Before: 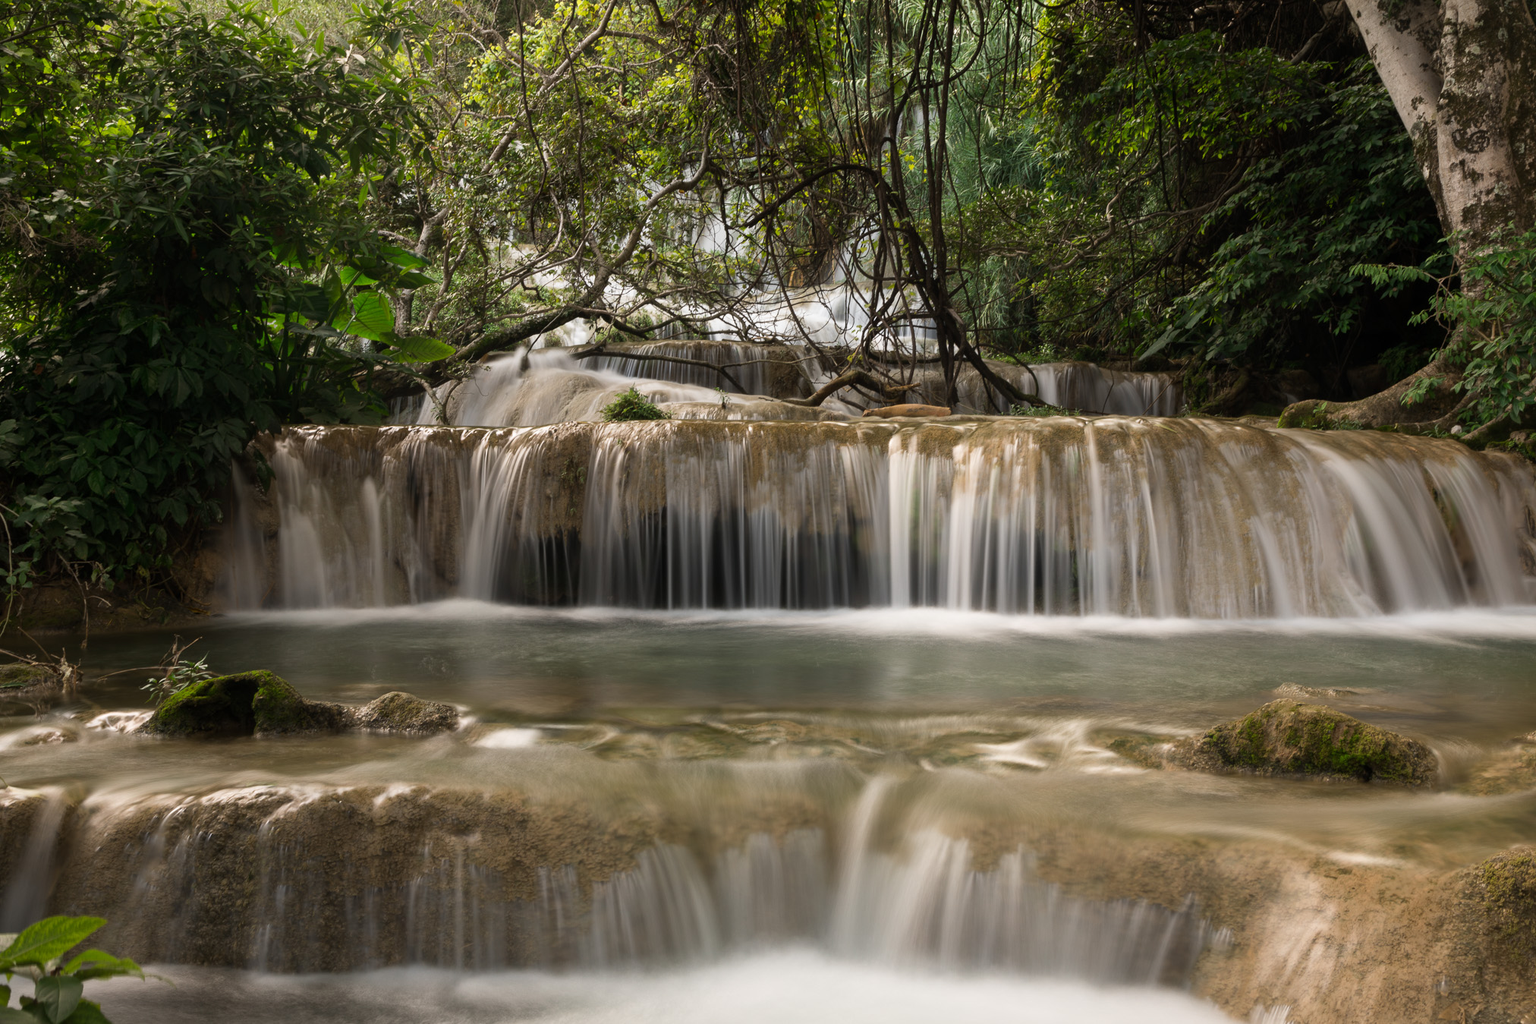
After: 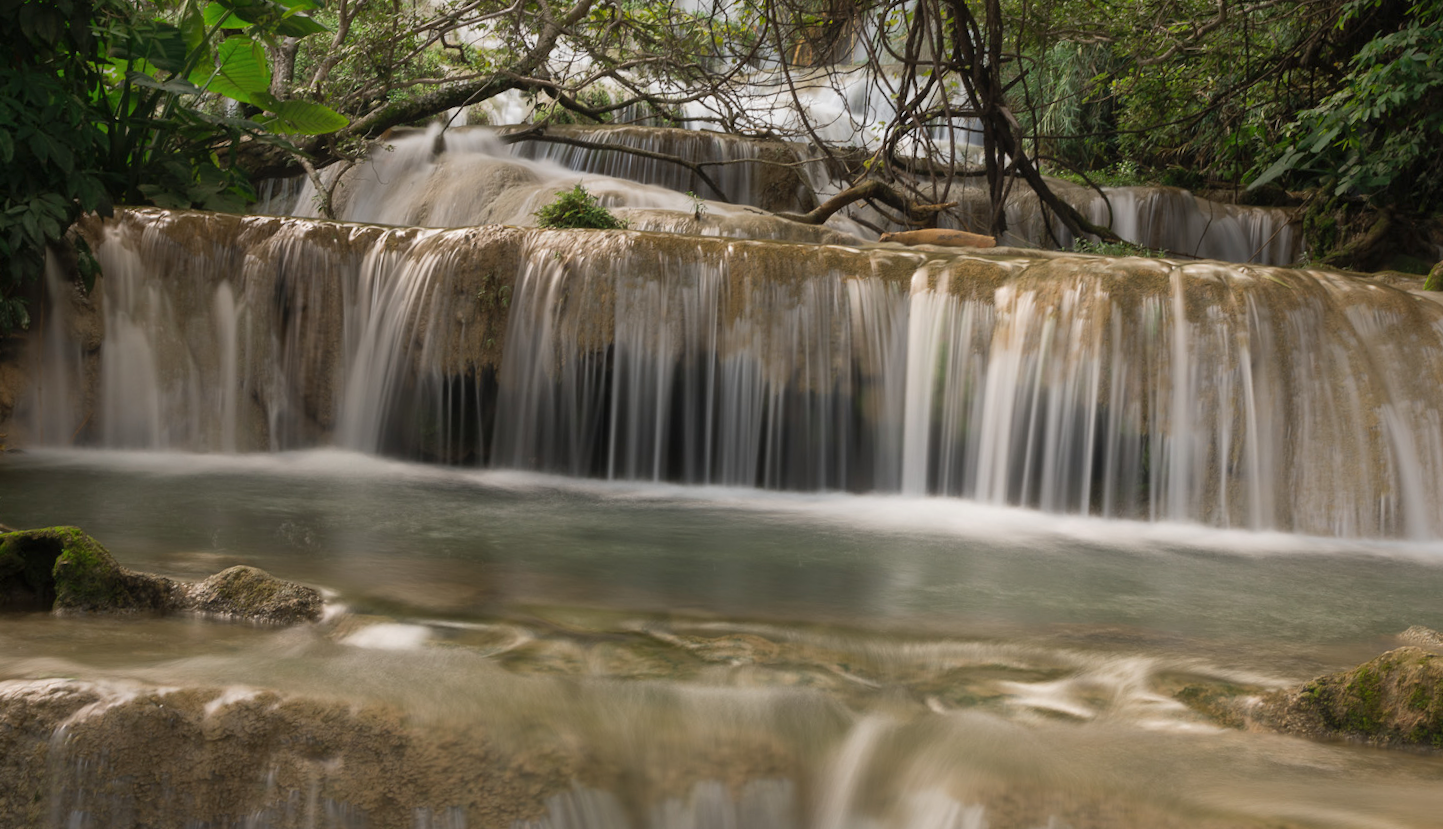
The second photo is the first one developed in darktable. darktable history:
exposure: exposure -0.043 EV, compensate highlight preservation false
shadows and highlights: on, module defaults
crop and rotate: angle -3.52°, left 9.766%, top 21.025%, right 12.501%, bottom 11.909%
